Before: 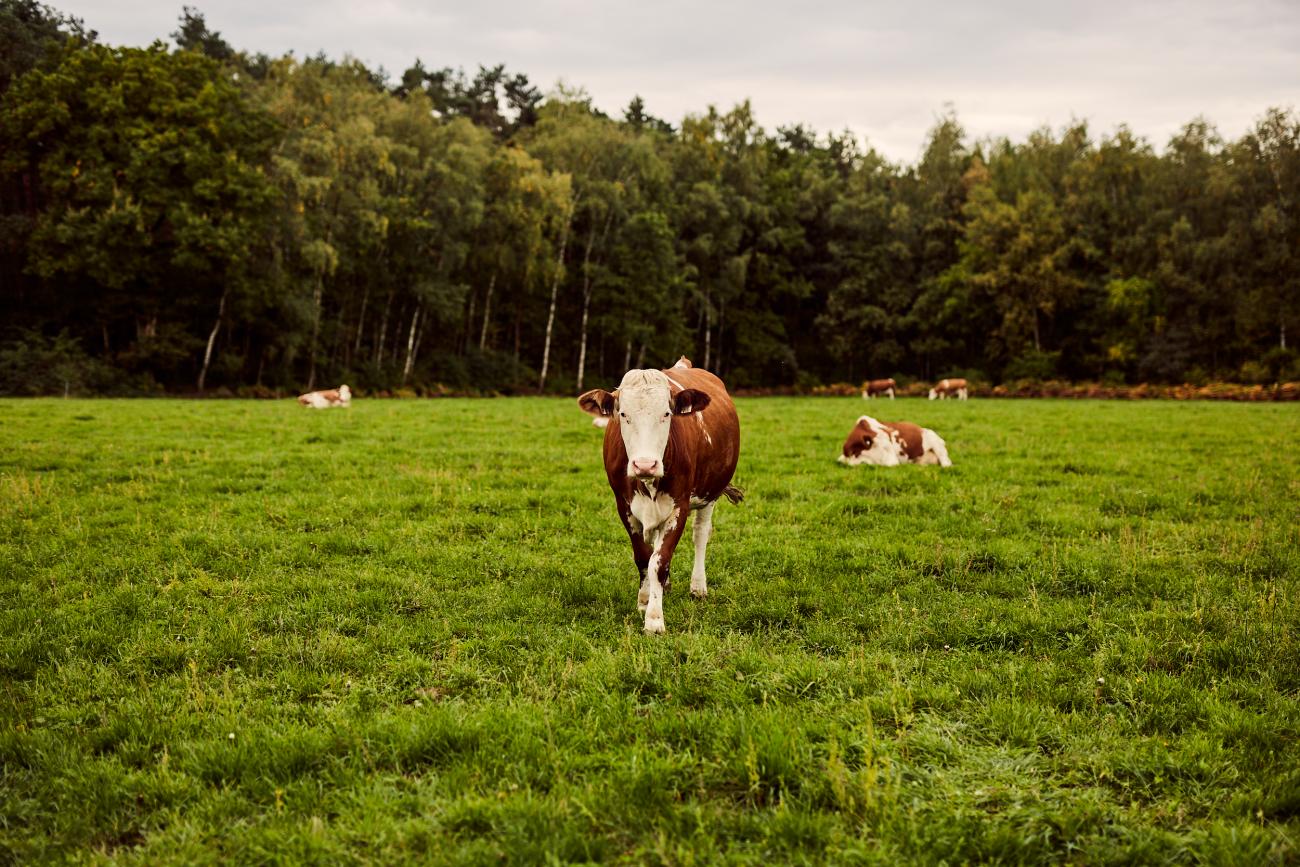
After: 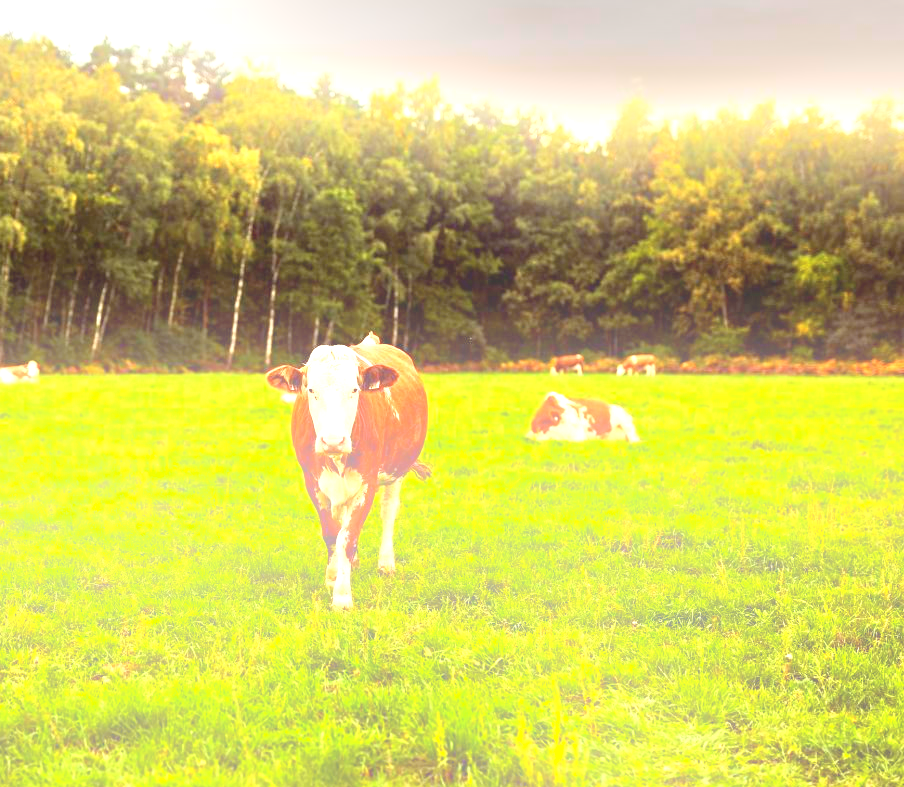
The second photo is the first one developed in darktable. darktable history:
exposure: black level correction 0, exposure 1.9 EV, compensate highlight preservation false
crop and rotate: left 24.034%, top 2.838%, right 6.406%, bottom 6.299%
bloom: threshold 82.5%, strength 16.25%
